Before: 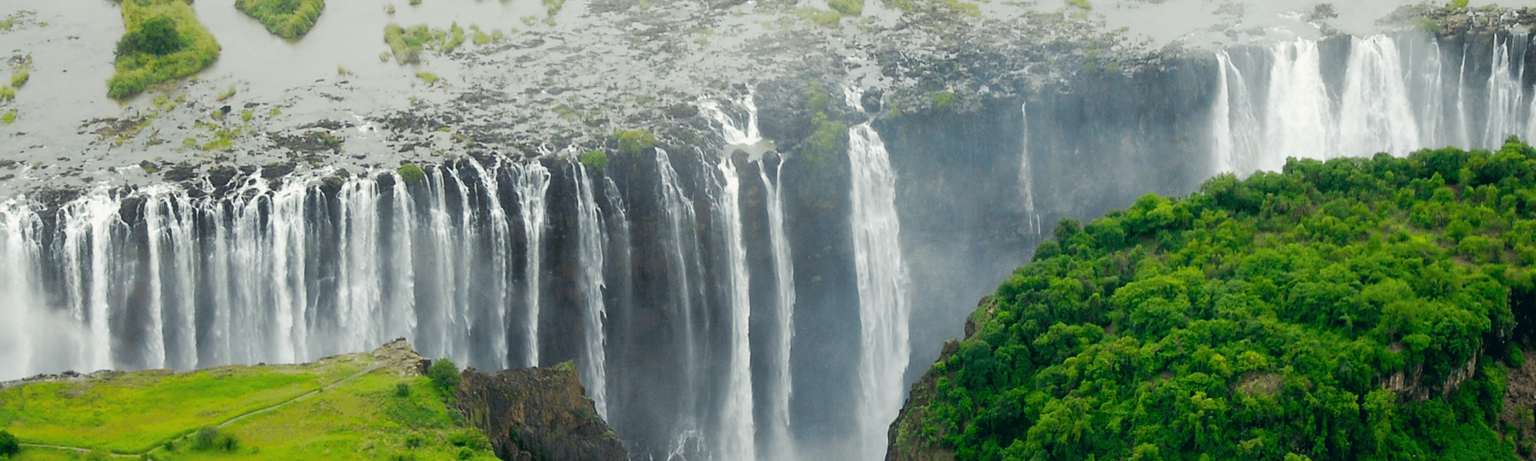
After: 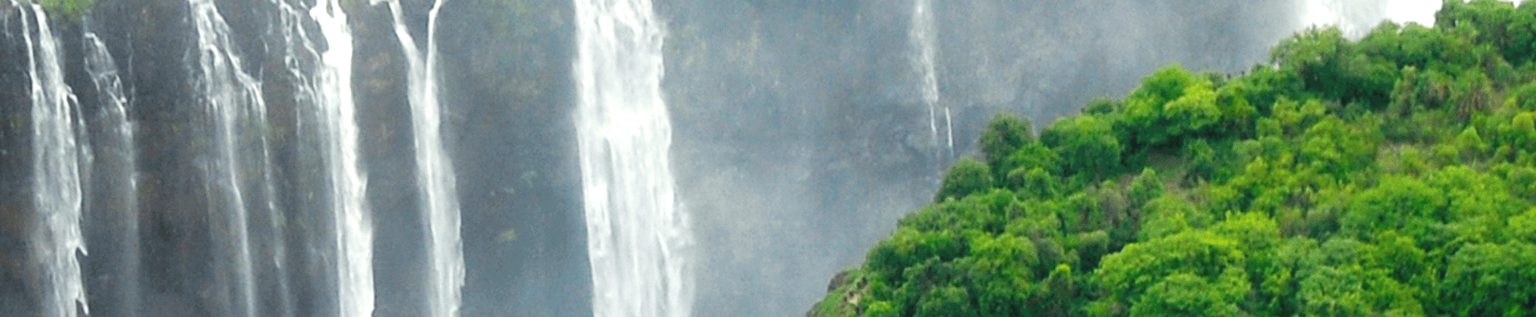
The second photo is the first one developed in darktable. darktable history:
haze removal: strength -0.09, adaptive false
crop: left 36.607%, top 34.735%, right 13.146%, bottom 30.611%
exposure: black level correction -0.002, exposure 0.54 EV, compensate highlight preservation false
